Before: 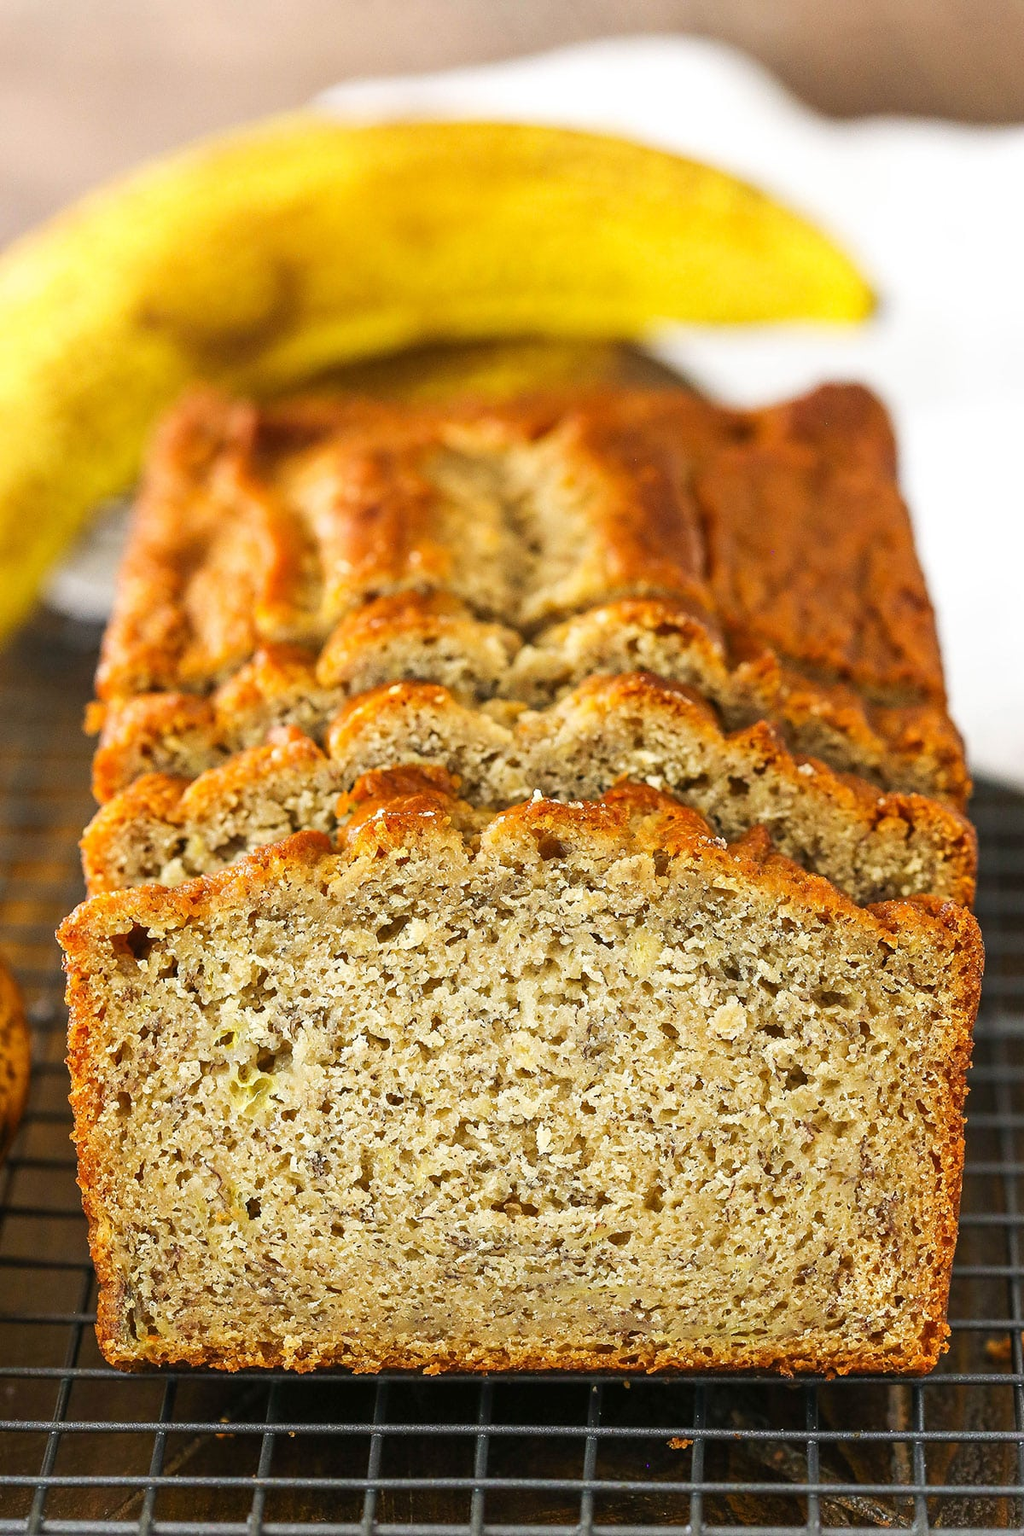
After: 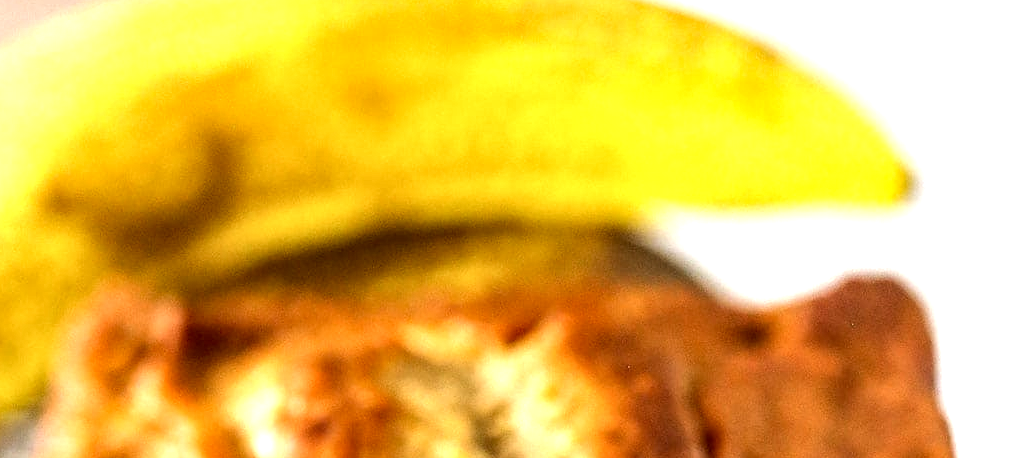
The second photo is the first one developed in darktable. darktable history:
tone equalizer: edges refinement/feathering 500, mask exposure compensation -1.57 EV, preserve details guided filter
local contrast: detail 160%
exposure: black level correction 0, exposure 0.5 EV, compensate exposure bias true, compensate highlight preservation false
crop and rotate: left 9.673%, top 9.59%, right 5.854%, bottom 64.935%
